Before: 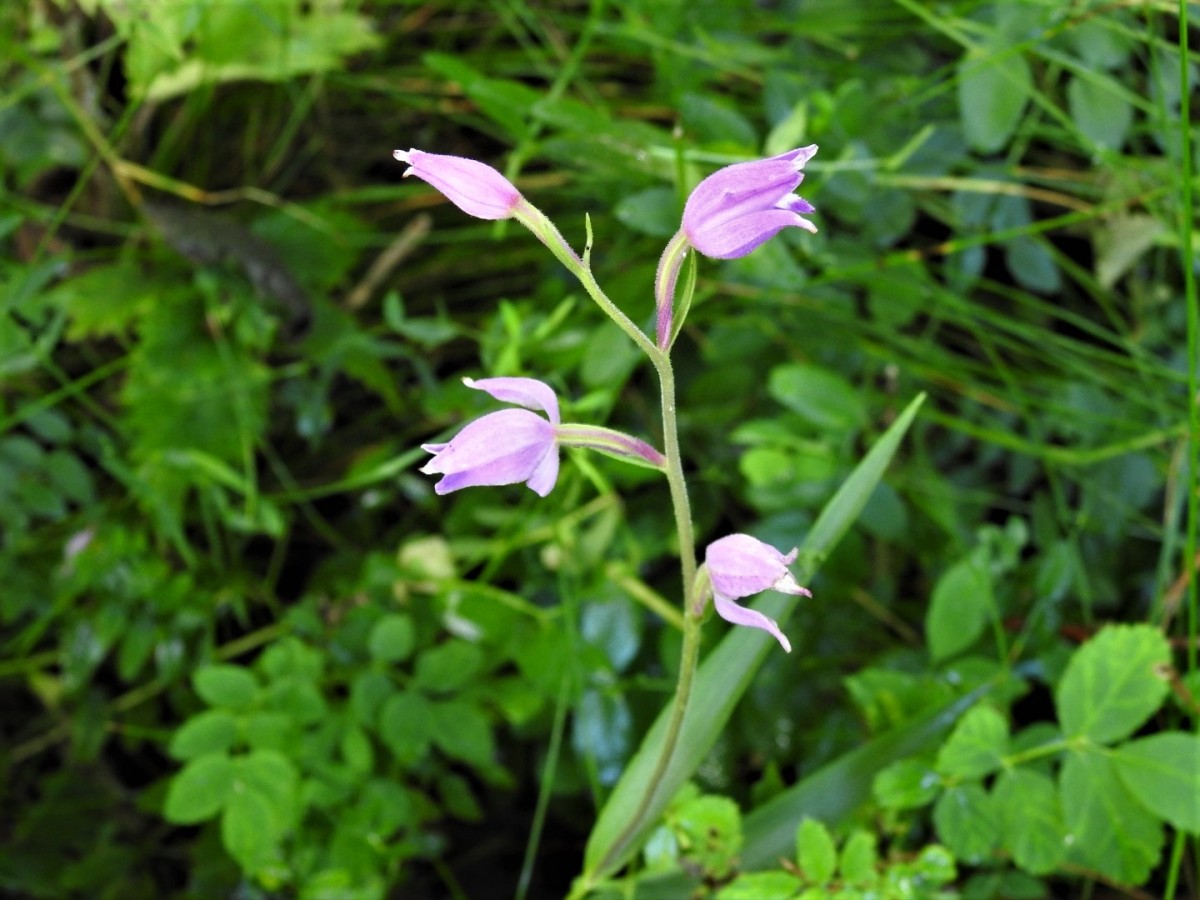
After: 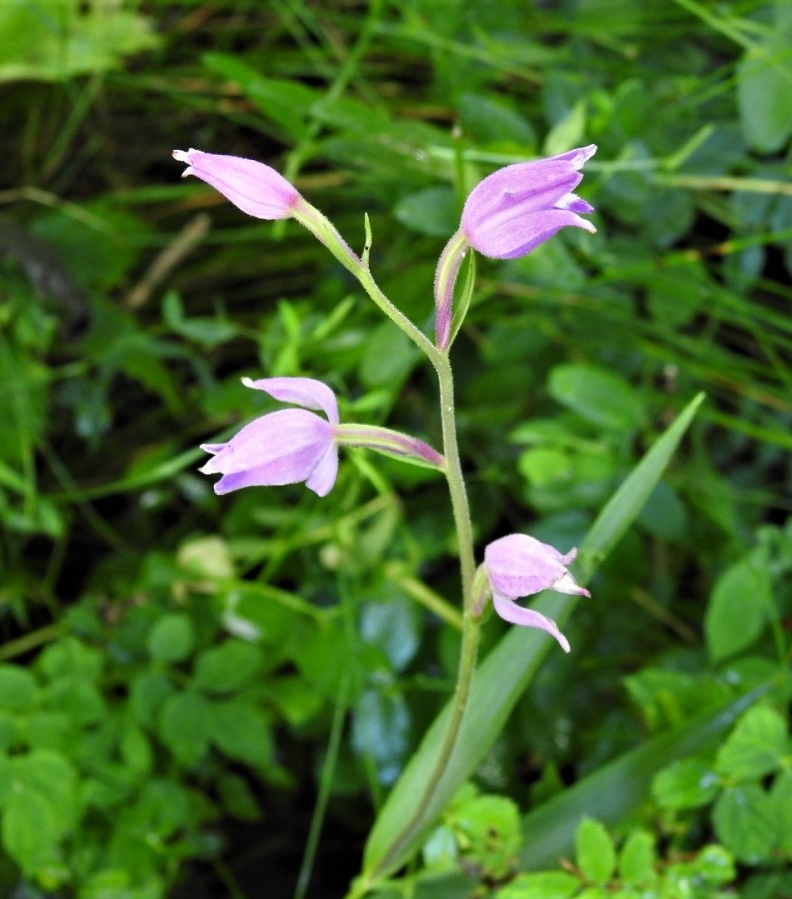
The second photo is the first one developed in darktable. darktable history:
rotate and perspective: automatic cropping off
crop and rotate: left 18.442%, right 15.508%
